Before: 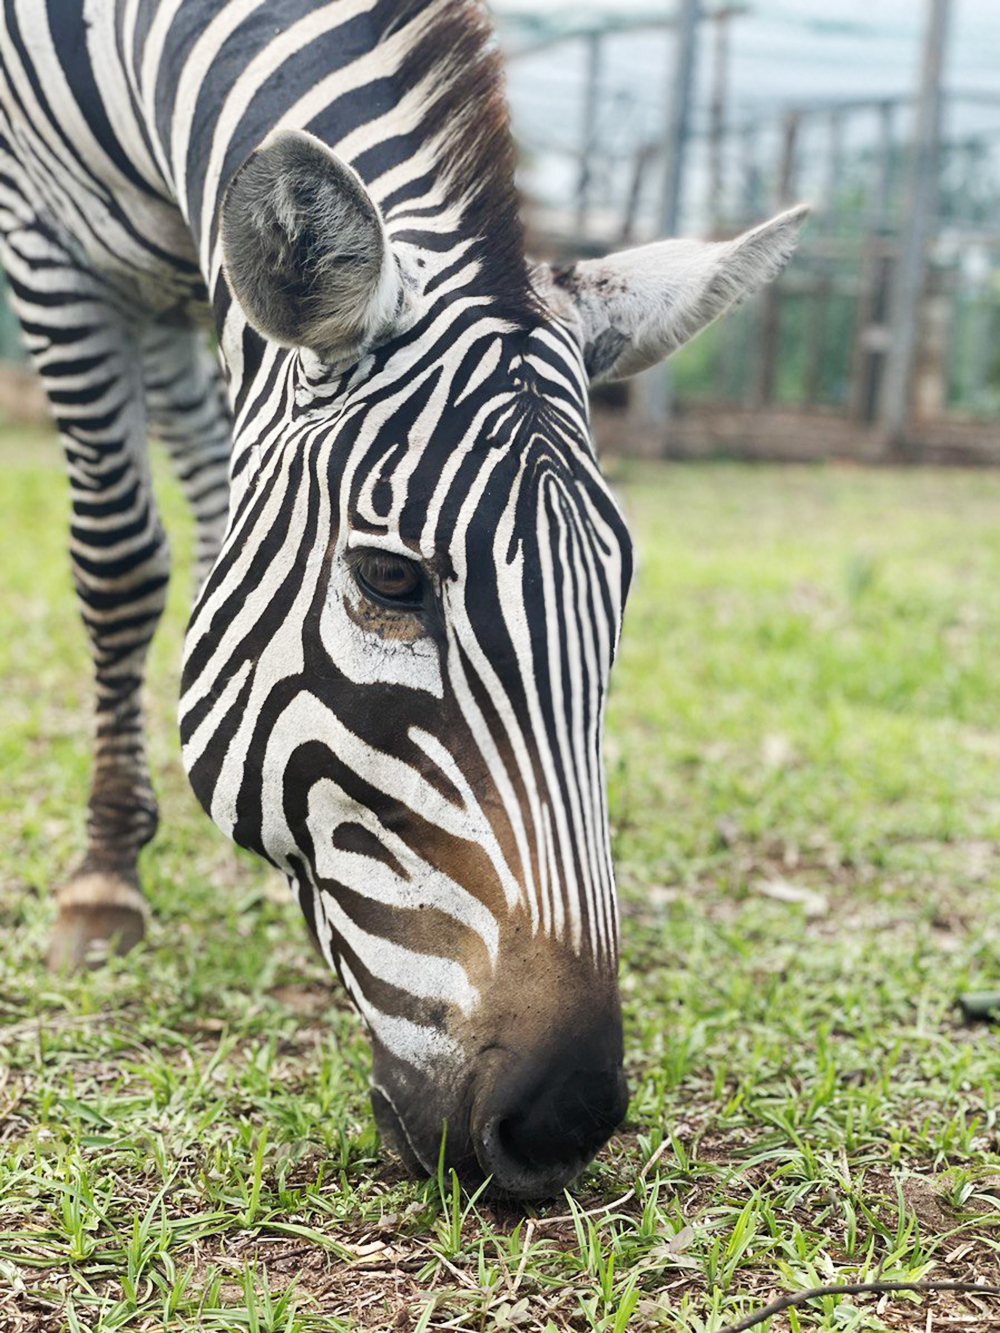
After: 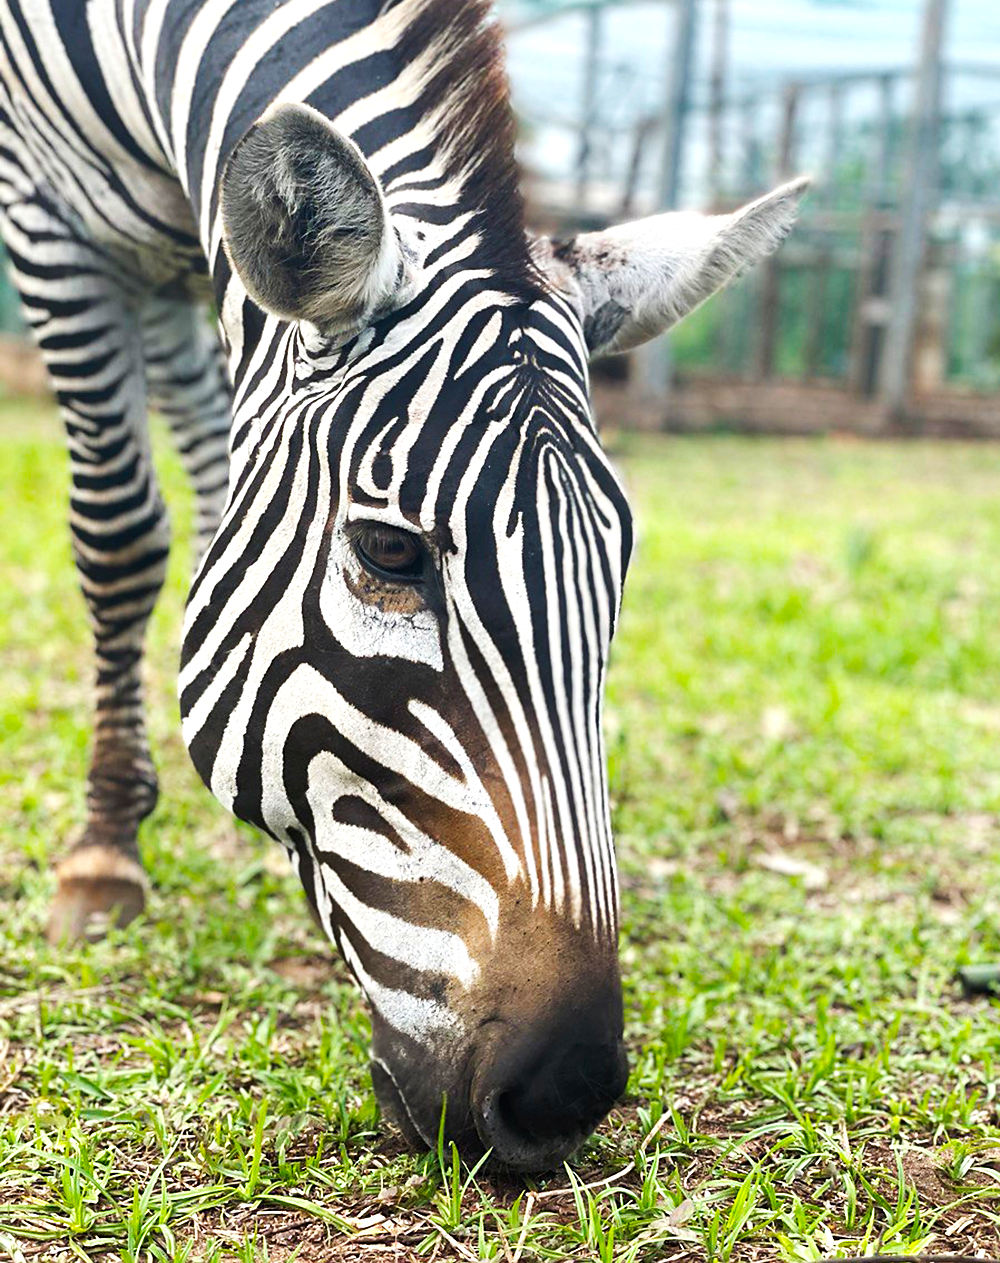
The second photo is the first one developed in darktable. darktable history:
color balance rgb: shadows lift › luminance -10.189%, perceptual saturation grading › global saturation 17.443%, perceptual brilliance grading › highlights 9.604%, perceptual brilliance grading › mid-tones 5.678%
sharpen: radius 1.474, amount 0.414, threshold 1.459
crop and rotate: top 2.112%, bottom 3.099%
